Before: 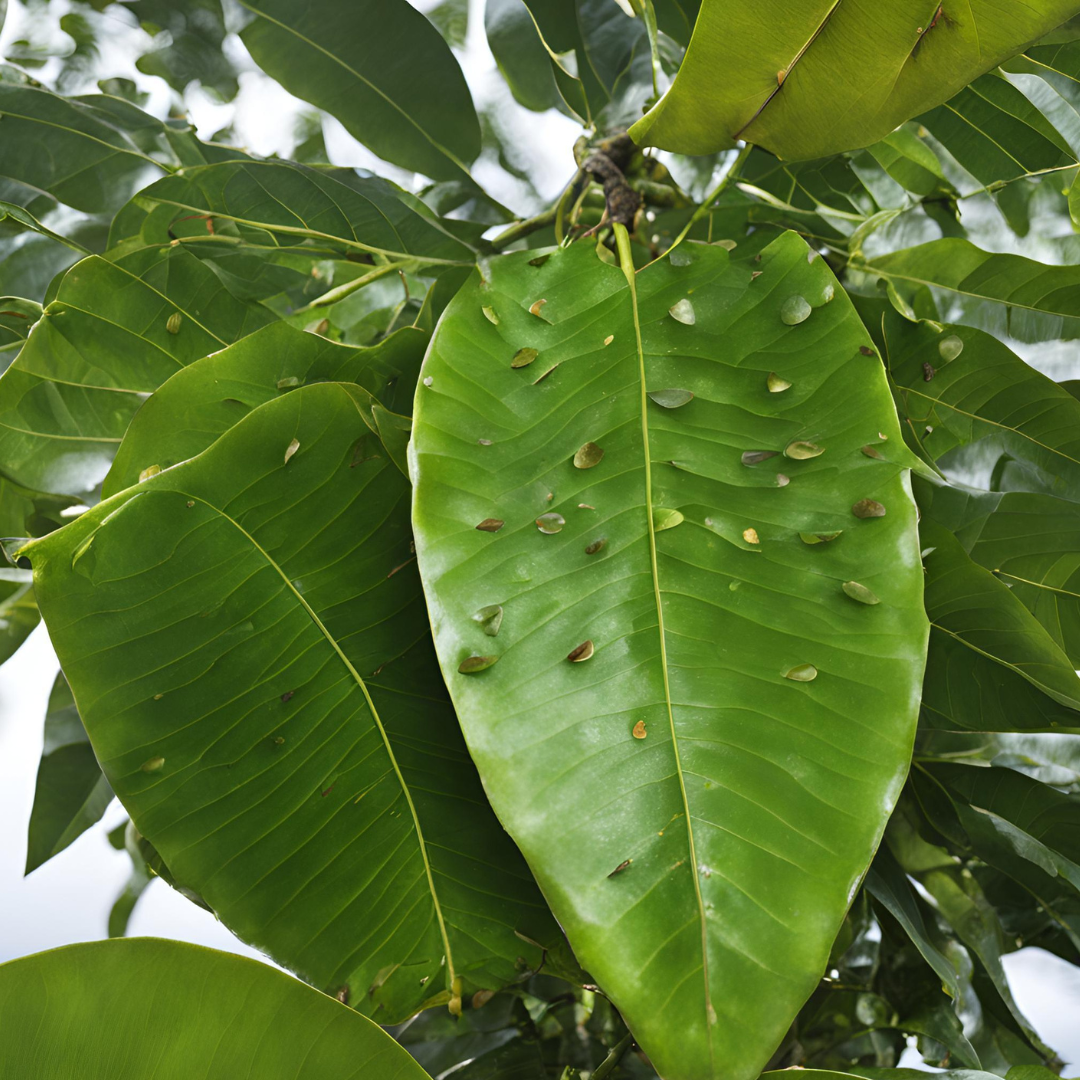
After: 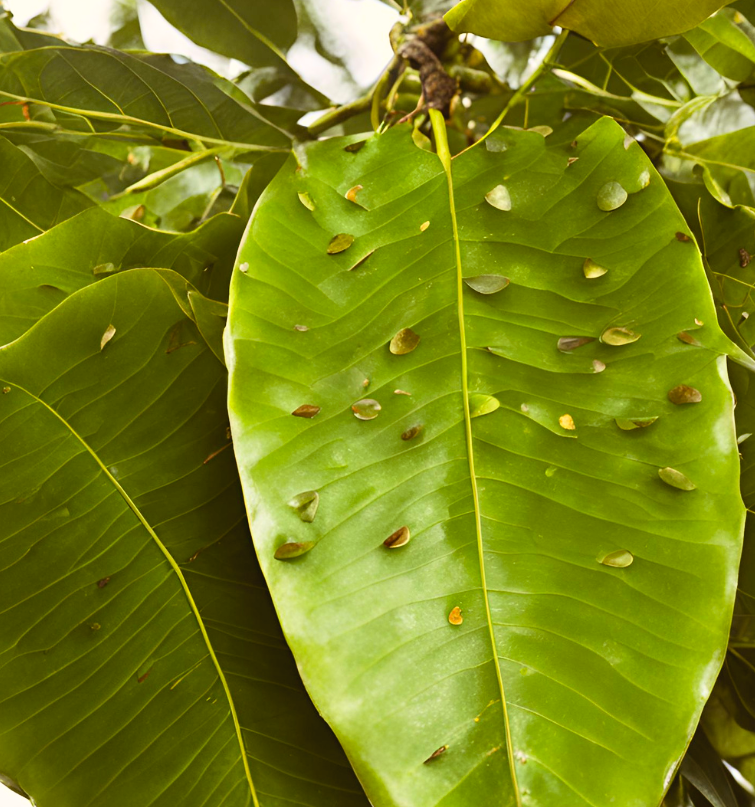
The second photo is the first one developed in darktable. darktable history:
color balance rgb: shadows lift › chroma 4.41%, shadows lift › hue 27°, power › chroma 2.5%, power › hue 70°, highlights gain › chroma 1%, highlights gain › hue 27°, saturation formula JzAzBz (2021)
crop and rotate: left 17.046%, top 10.659%, right 12.989%, bottom 14.553%
contrast brightness saturation: contrast 0.2, brightness 0.16, saturation 0.22
